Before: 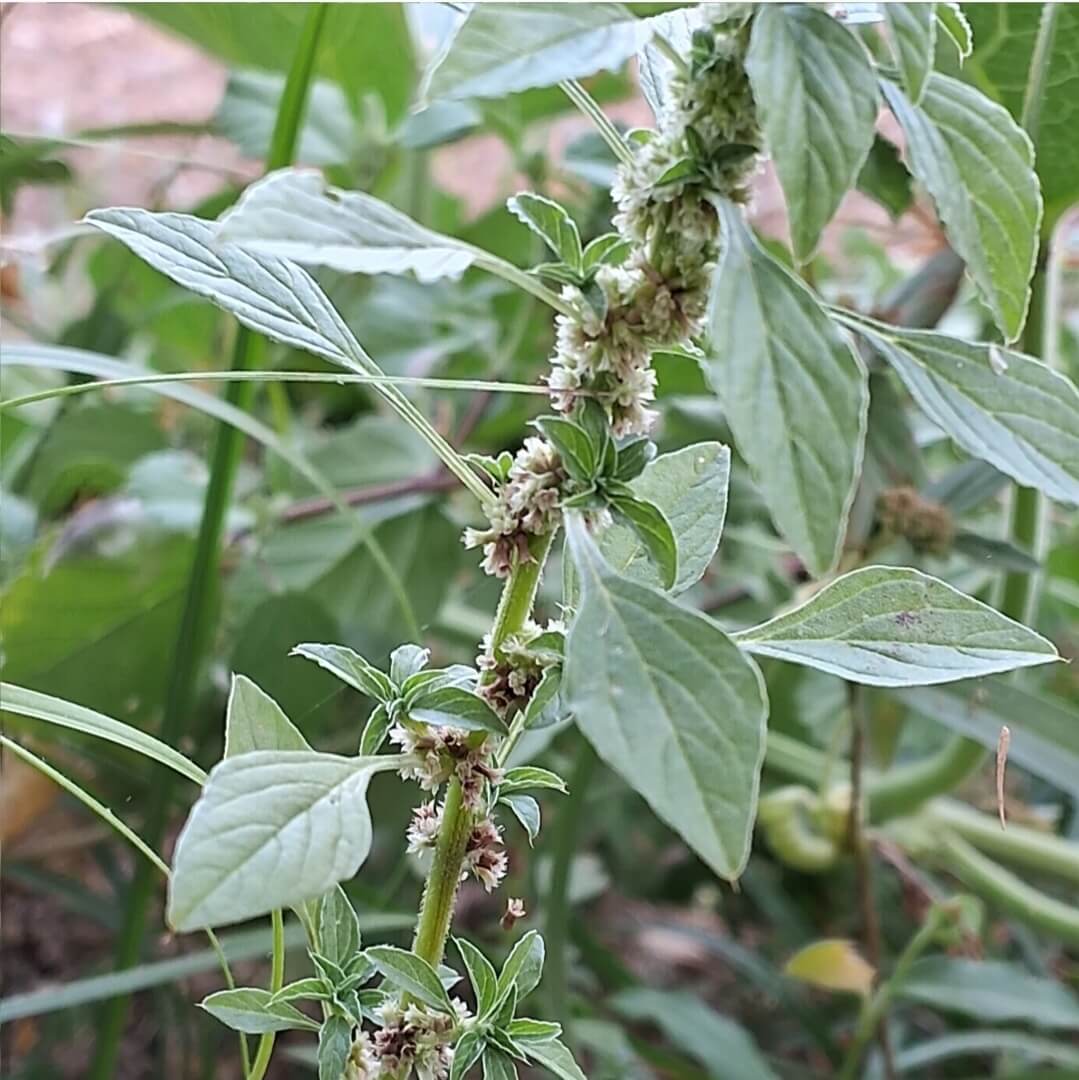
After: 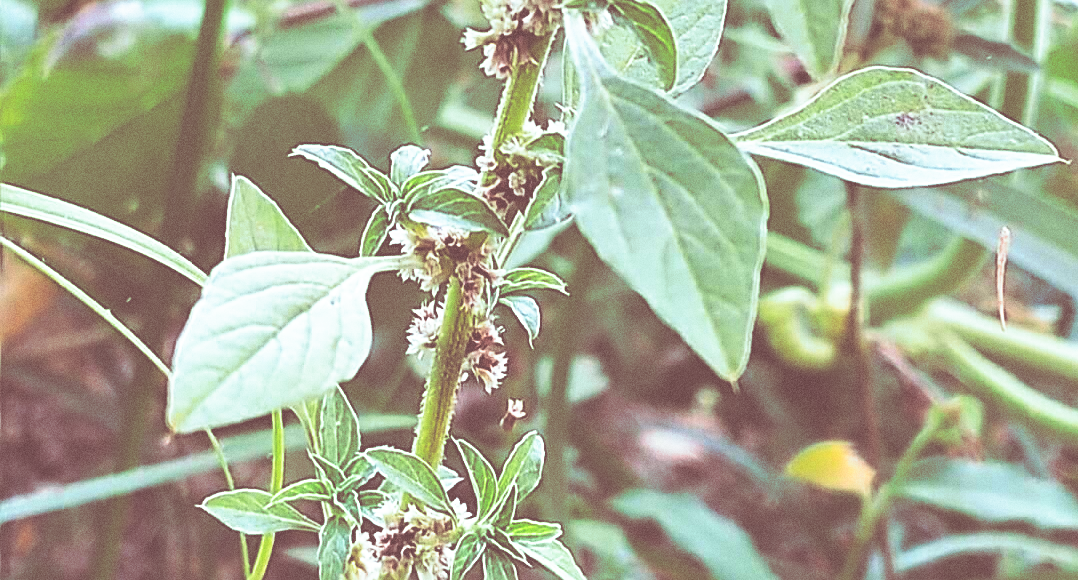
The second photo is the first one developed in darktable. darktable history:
contrast brightness saturation: brightness 0.28
crop and rotate: top 46.237%
base curve: curves: ch0 [(0, 0.036) (0.007, 0.037) (0.604, 0.887) (1, 1)], preserve colors none
graduated density: rotation 5.63°, offset 76.9
grain: on, module defaults
exposure: black level correction 0, exposure 0.5 EV, compensate highlight preservation false
split-toning: highlights › hue 180°
sharpen: on, module defaults
